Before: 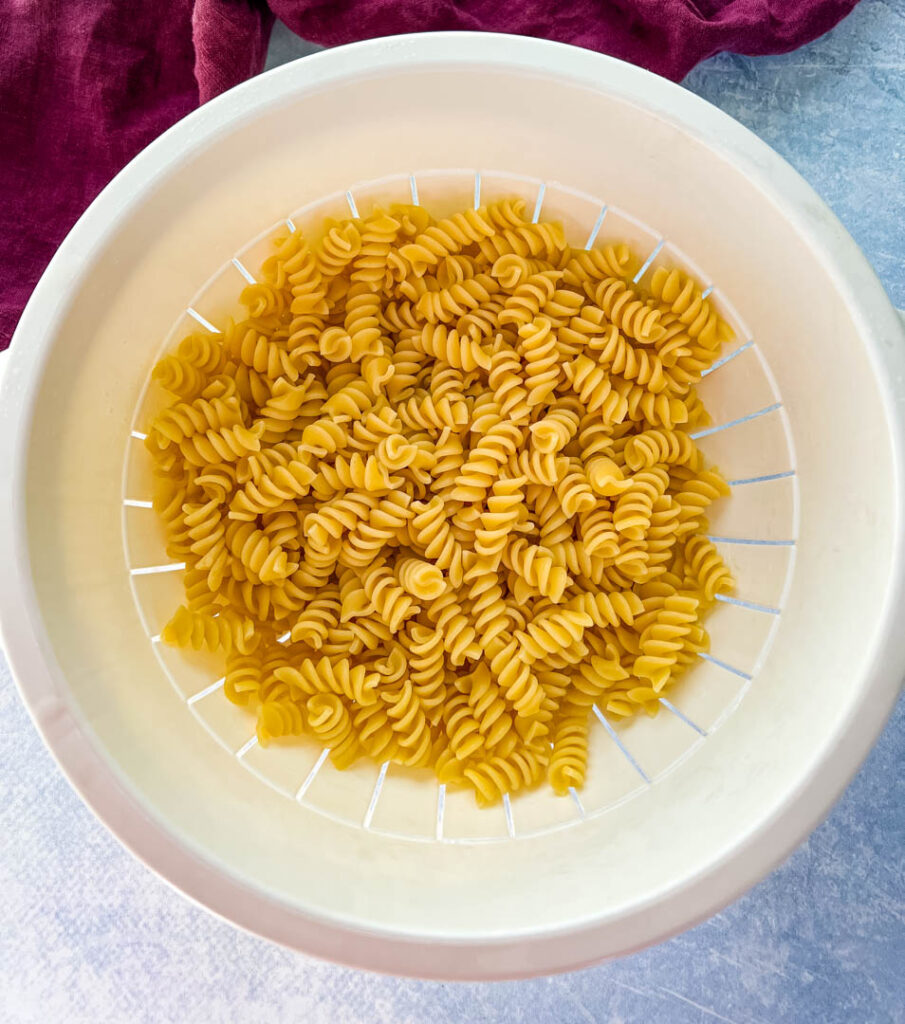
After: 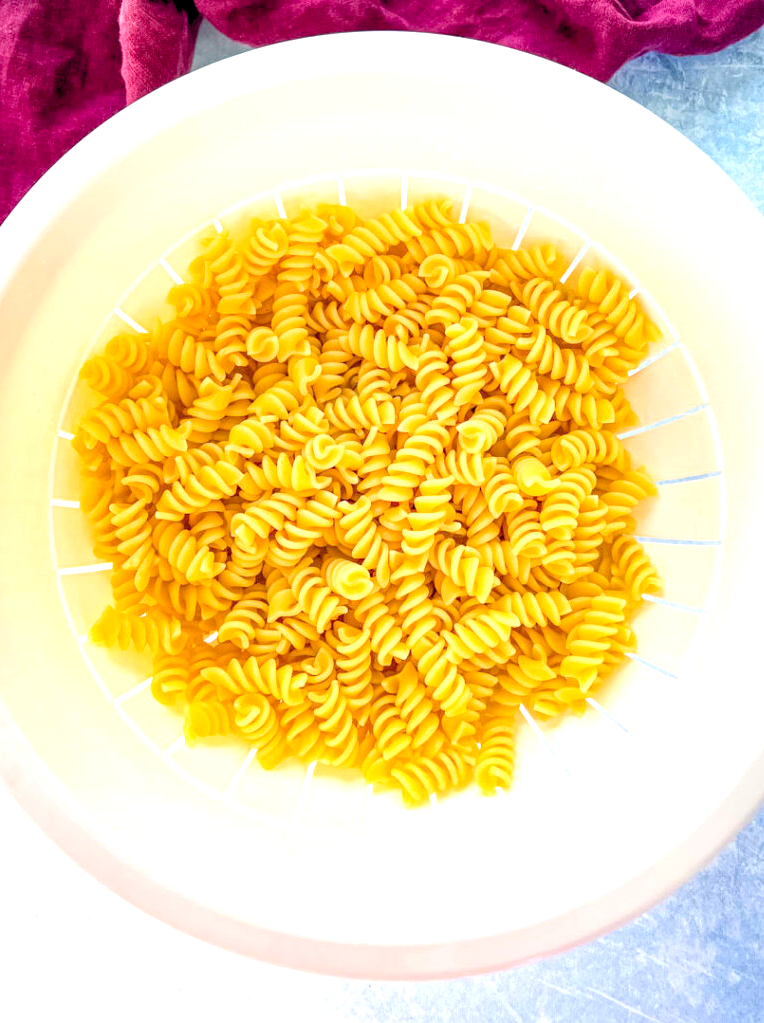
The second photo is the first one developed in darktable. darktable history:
crop: left 8.068%, right 7.503%
levels: levels [0.044, 0.416, 0.908]
exposure: black level correction 0, exposure 0.498 EV, compensate exposure bias true, compensate highlight preservation false
